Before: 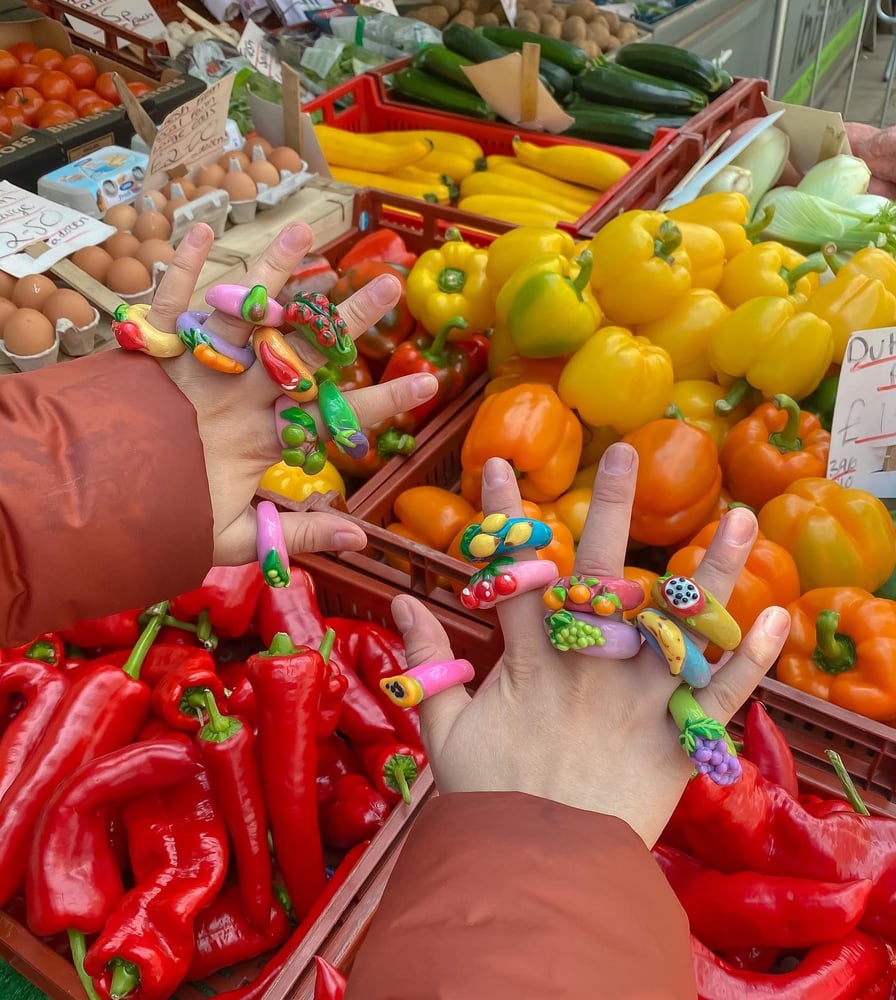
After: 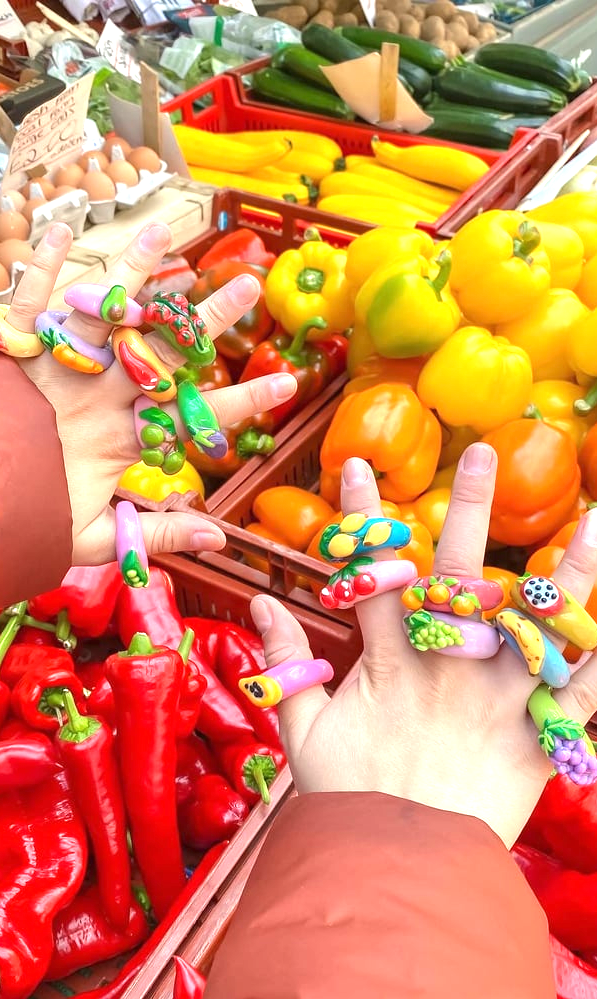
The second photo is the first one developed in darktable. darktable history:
crop and rotate: left 15.754%, right 17.579%
exposure: black level correction 0, exposure 1.2 EV, compensate exposure bias true, compensate highlight preservation false
